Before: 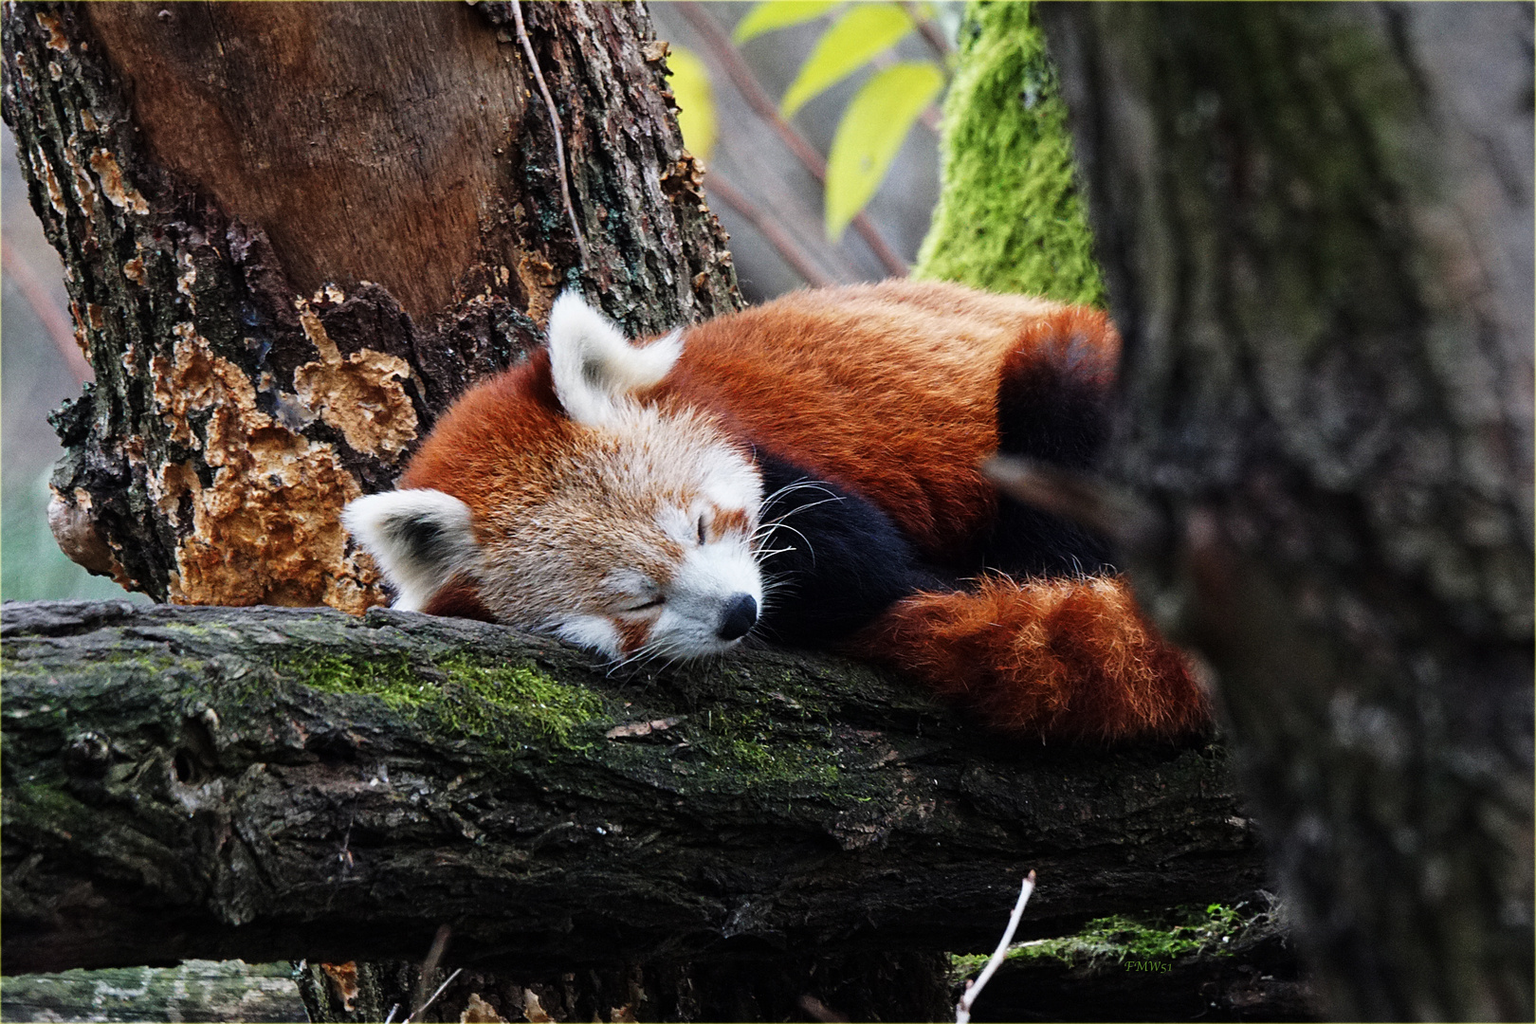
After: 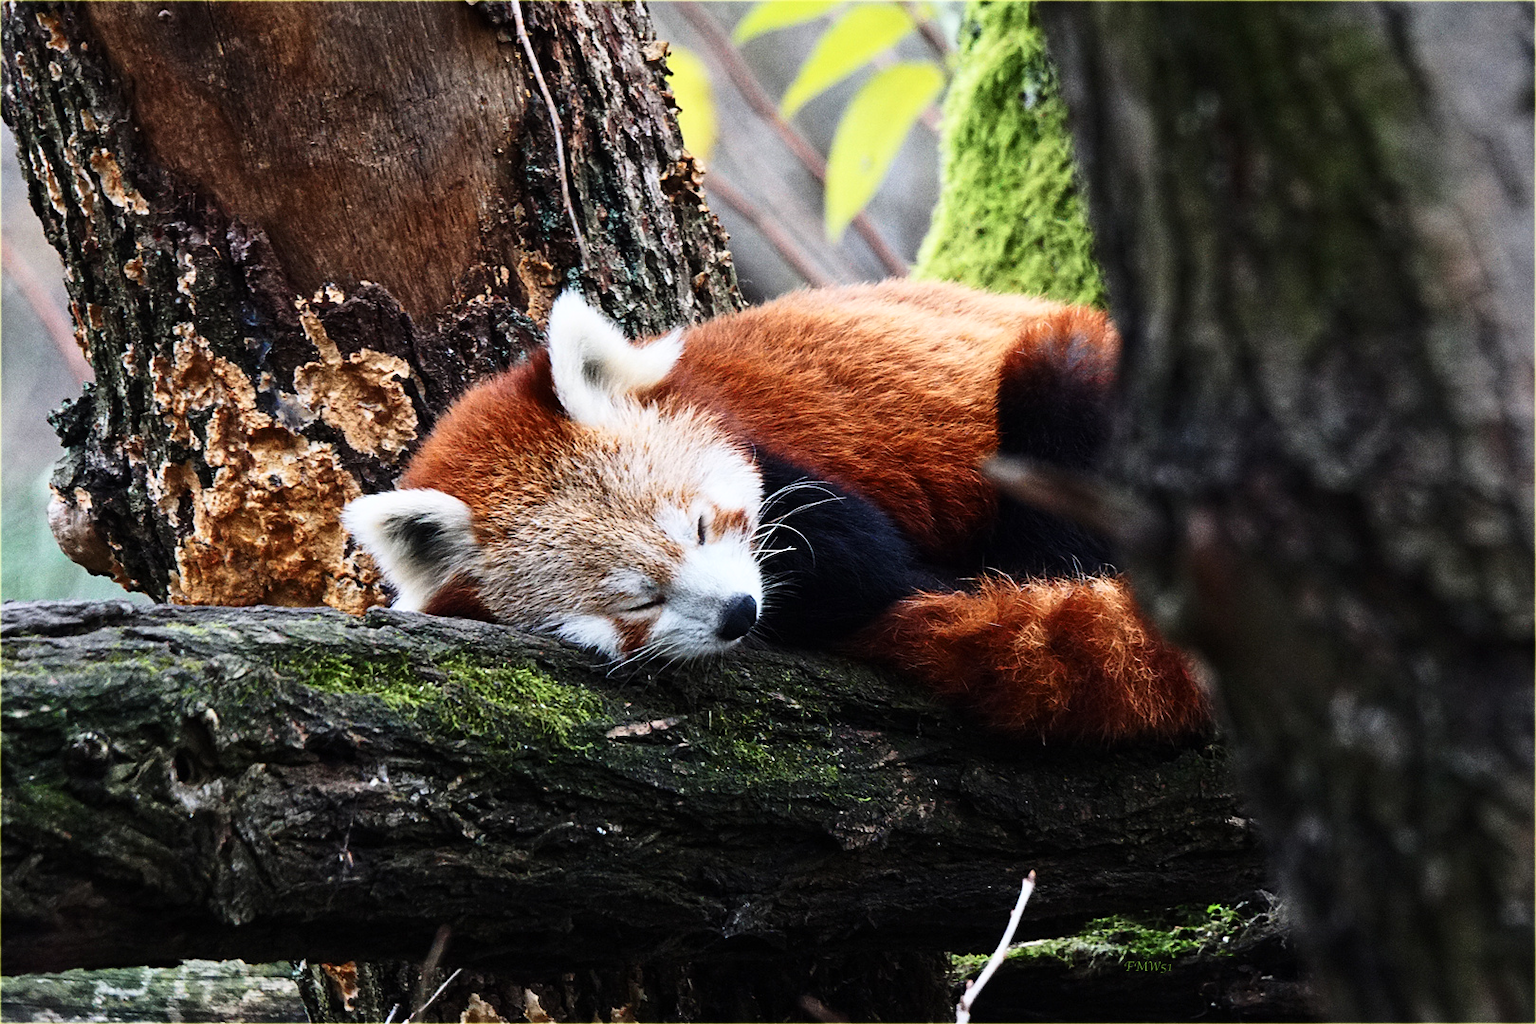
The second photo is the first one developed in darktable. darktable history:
contrast brightness saturation: contrast 0.237, brightness 0.085
exposure: exposure 0.077 EV, compensate highlight preservation false
